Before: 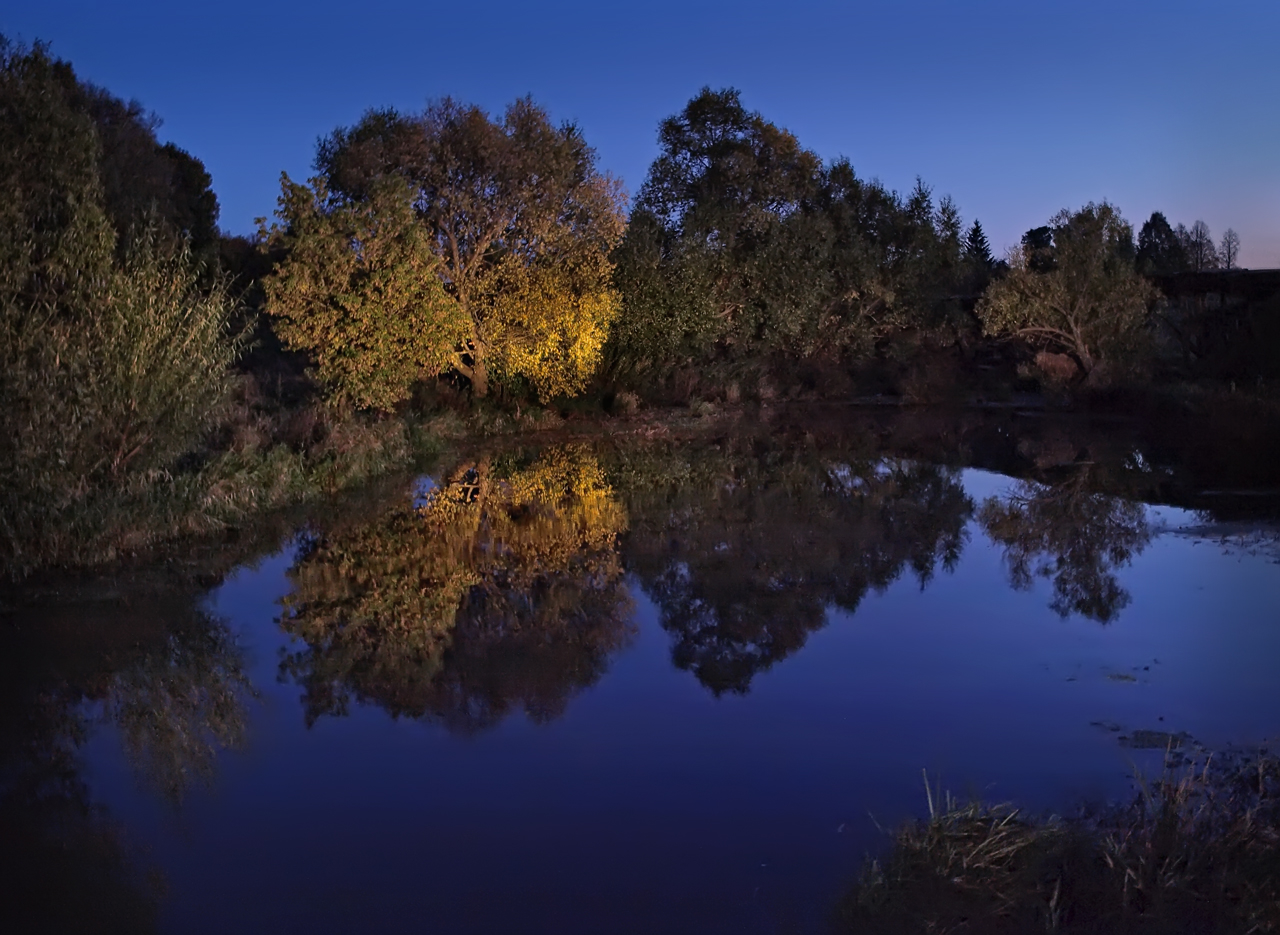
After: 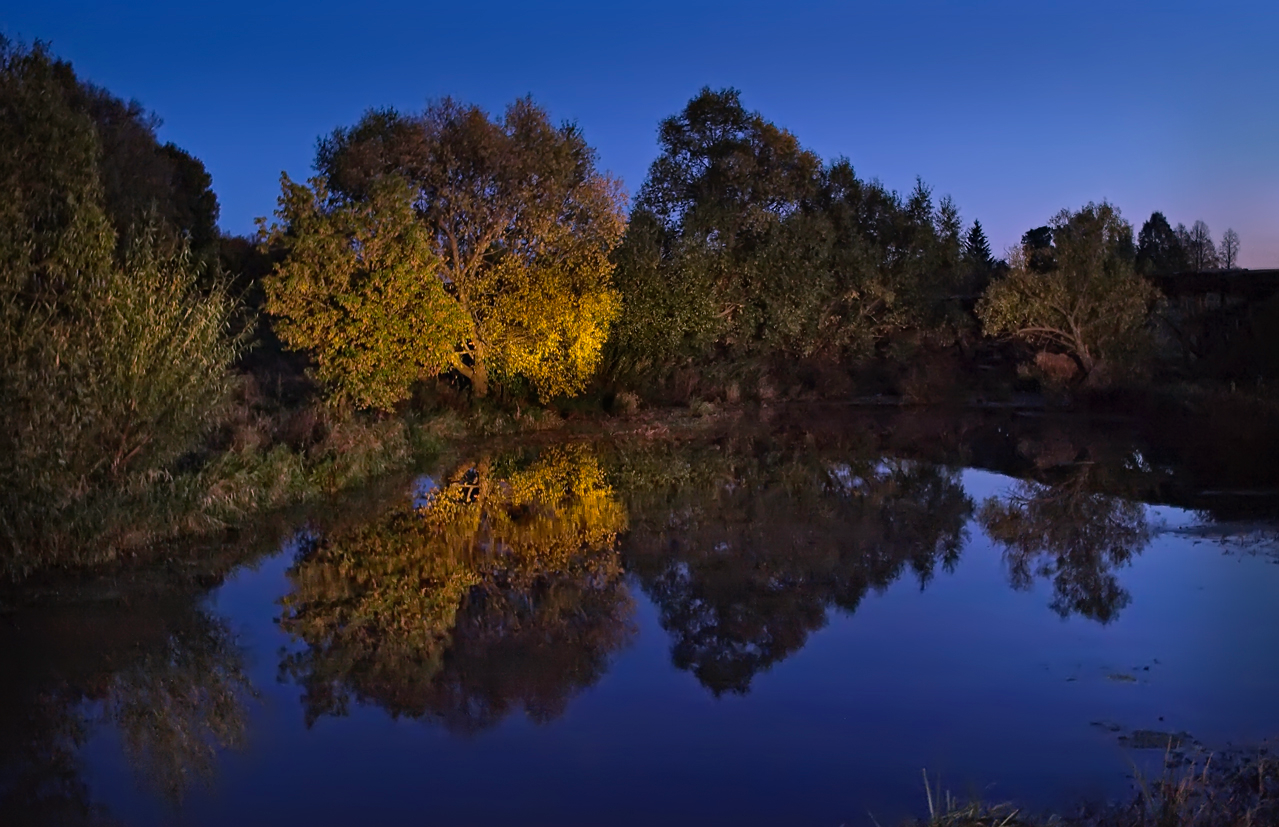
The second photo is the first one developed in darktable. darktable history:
contrast brightness saturation: saturation -0.07
color balance rgb: shadows lift › chroma 3.939%, shadows lift › hue 89.8°, highlights gain › chroma 1.517%, highlights gain › hue 306.28°, perceptual saturation grading › global saturation 25.774%, global vibrance 20%
crop and rotate: top 0%, bottom 11.454%
